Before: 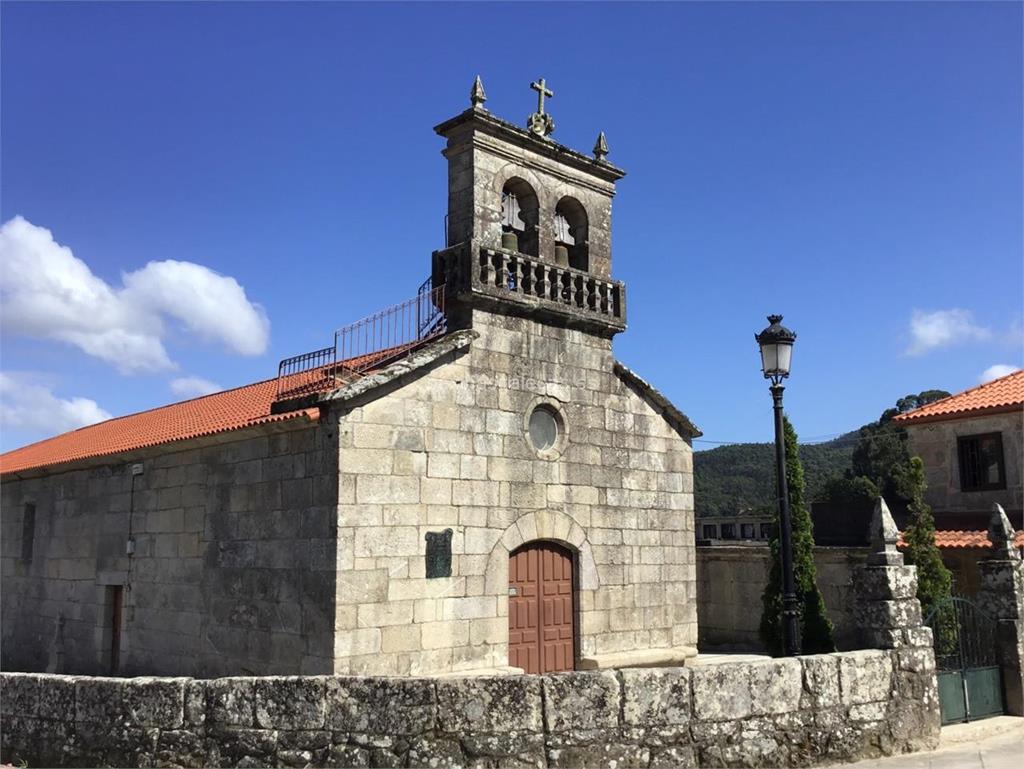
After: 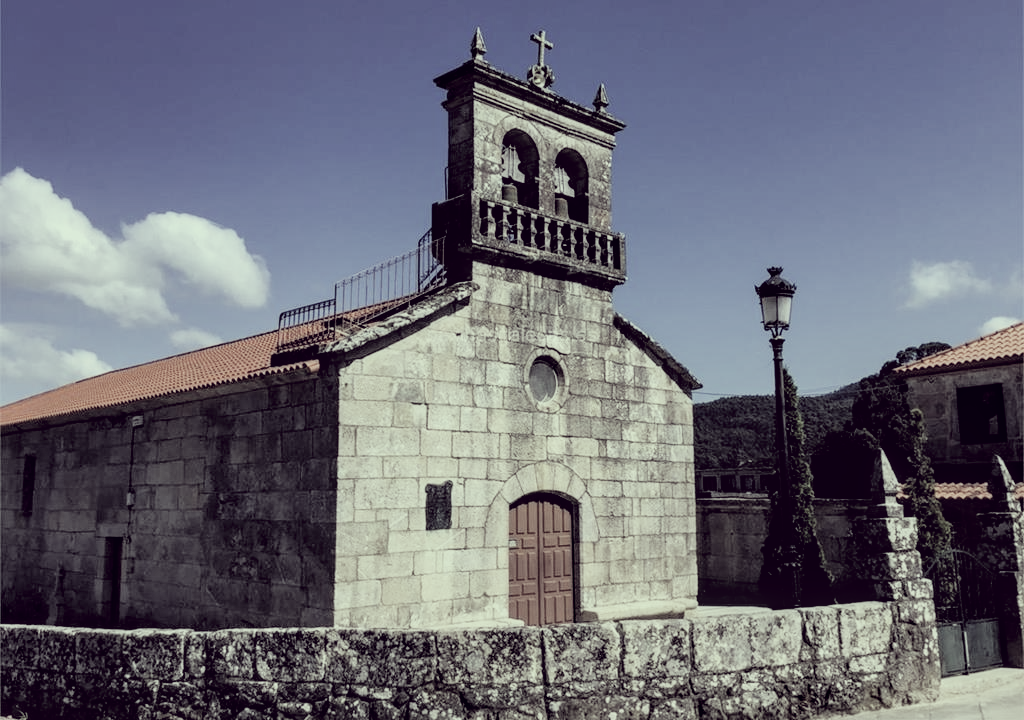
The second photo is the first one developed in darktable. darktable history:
filmic rgb: black relative exposure -5 EV, hardness 2.88, contrast 1.2, highlights saturation mix -30%
local contrast: on, module defaults
color correction: highlights a* -20.17, highlights b* 20.27, shadows a* 20.03, shadows b* -20.46, saturation 0.43
crop and rotate: top 6.25%
